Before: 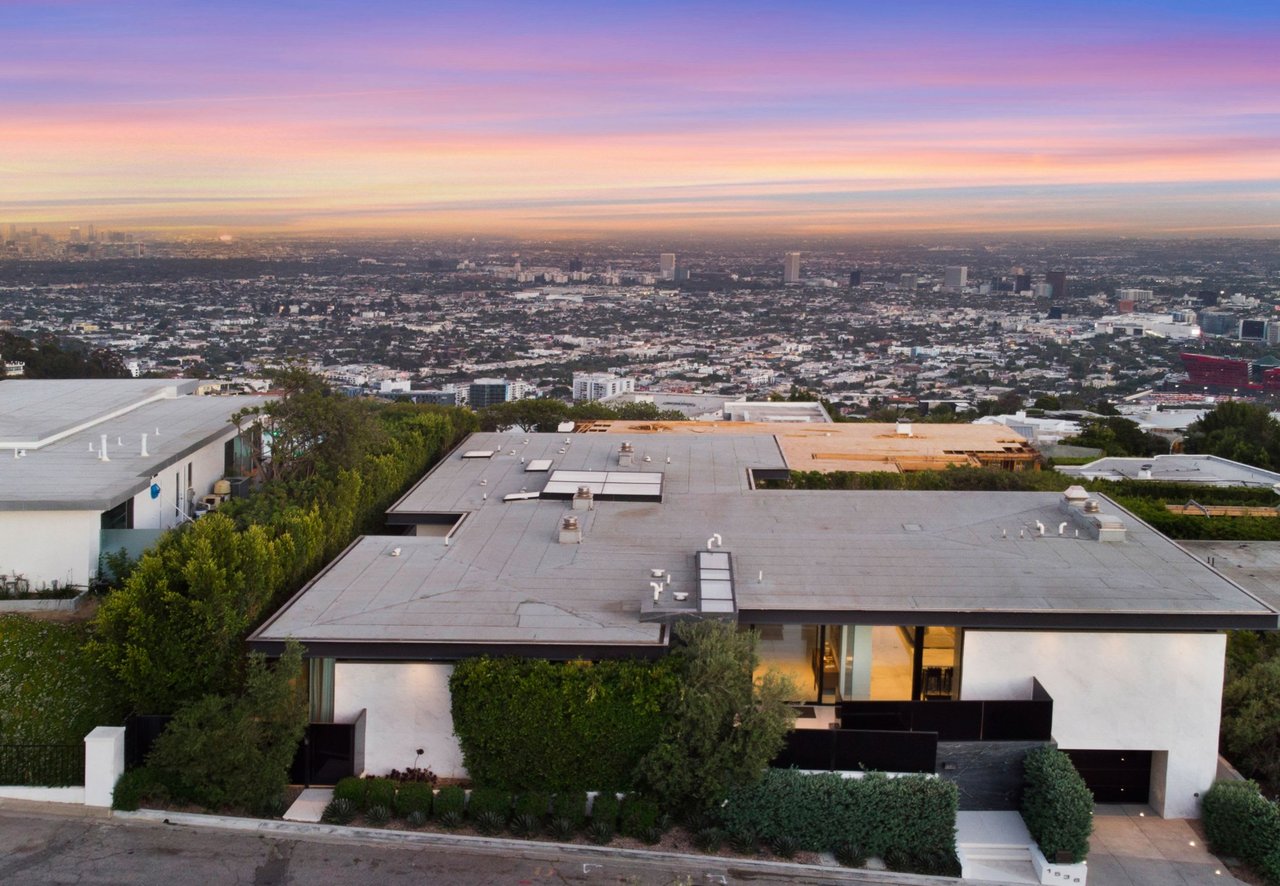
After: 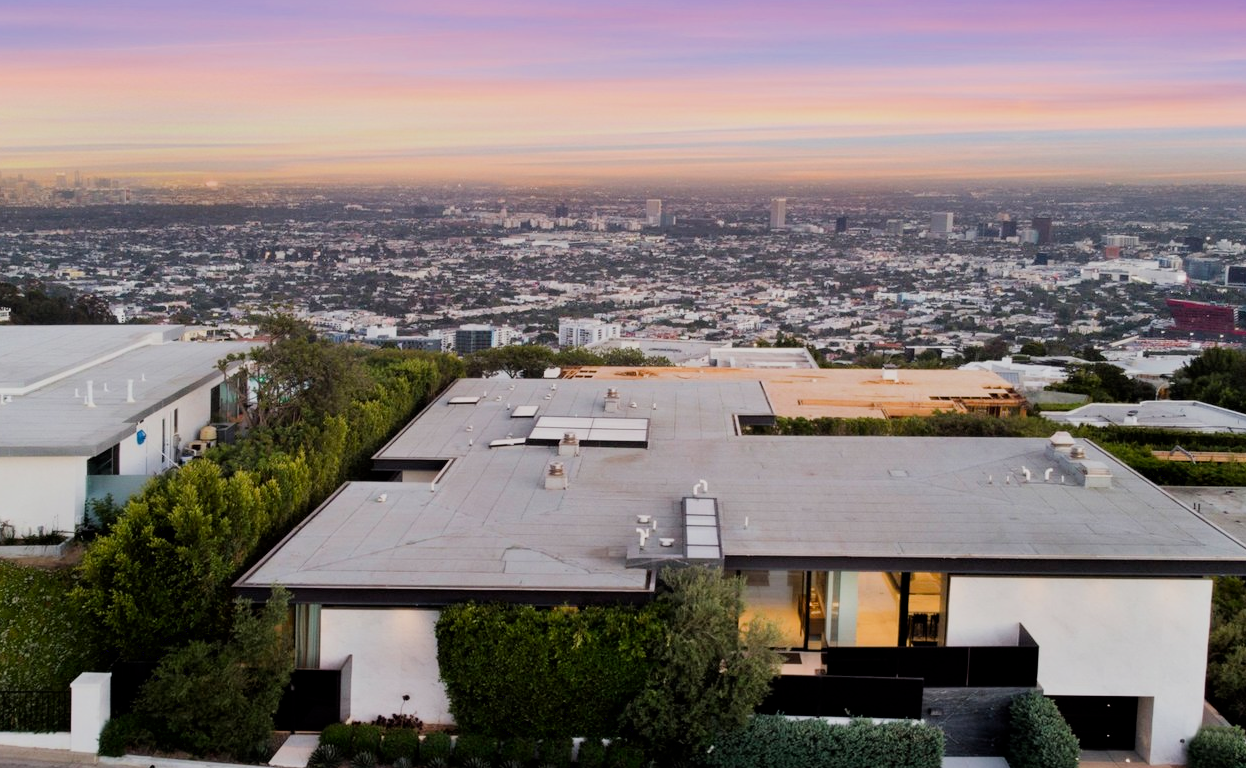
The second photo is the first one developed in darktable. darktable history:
tone equalizer: on, module defaults
crop: left 1.125%, top 6.122%, right 1.512%, bottom 7.096%
exposure: black level correction 0.003, exposure 0.39 EV, compensate highlight preservation false
filmic rgb: black relative exposure -7.65 EV, white relative exposure 4.56 EV, hardness 3.61
